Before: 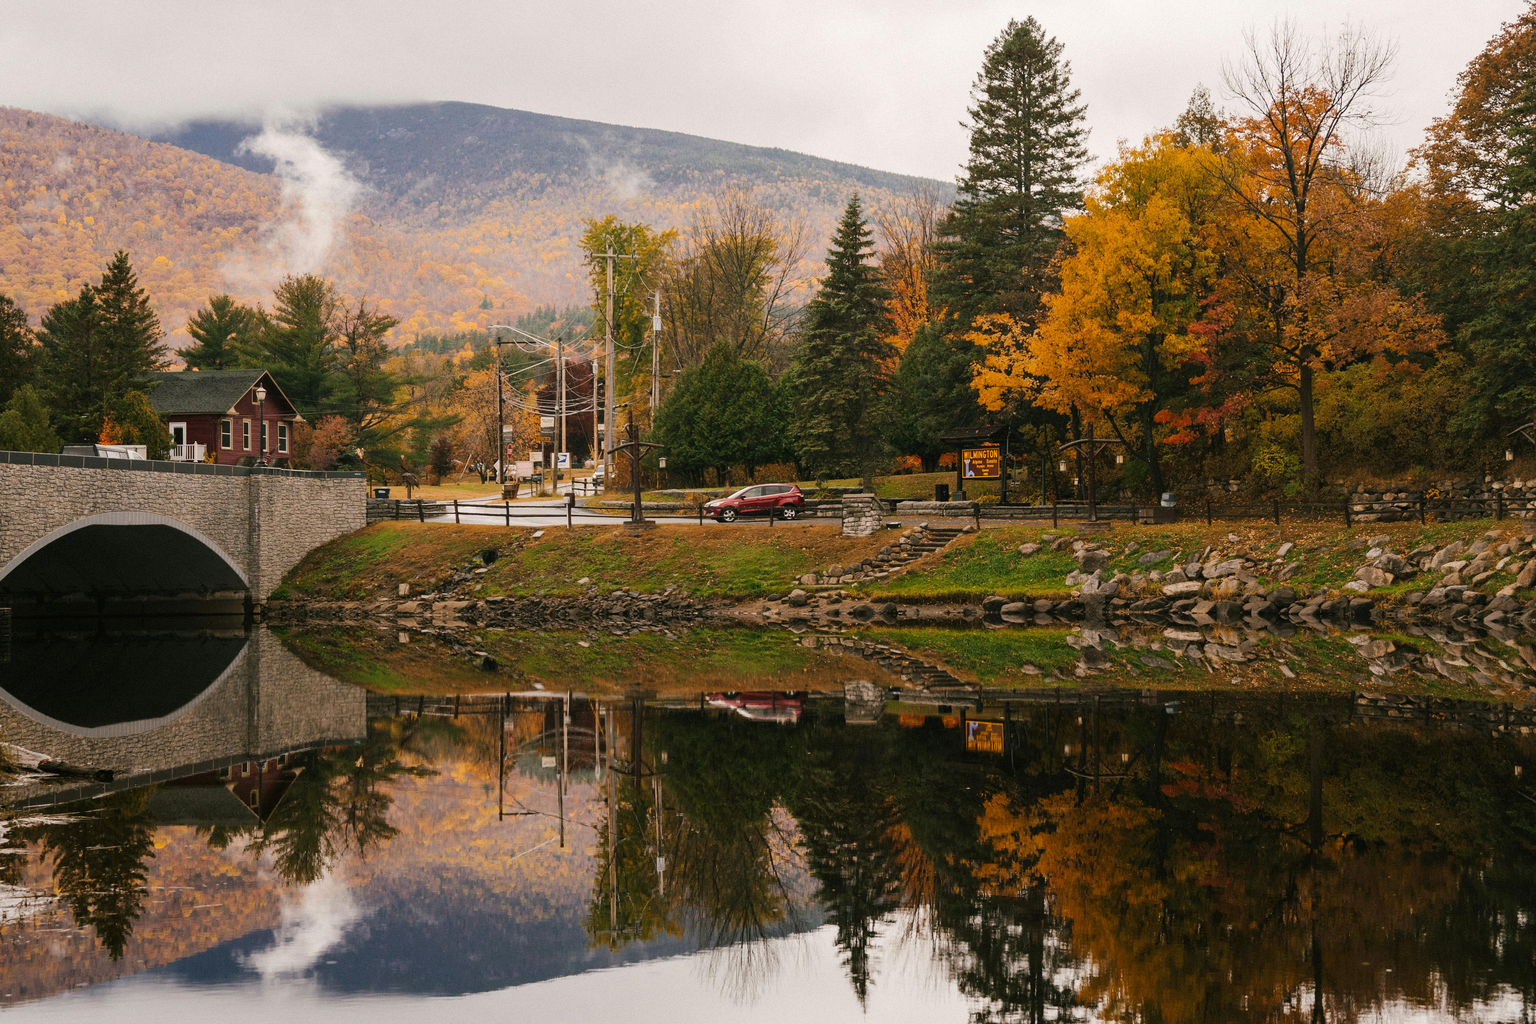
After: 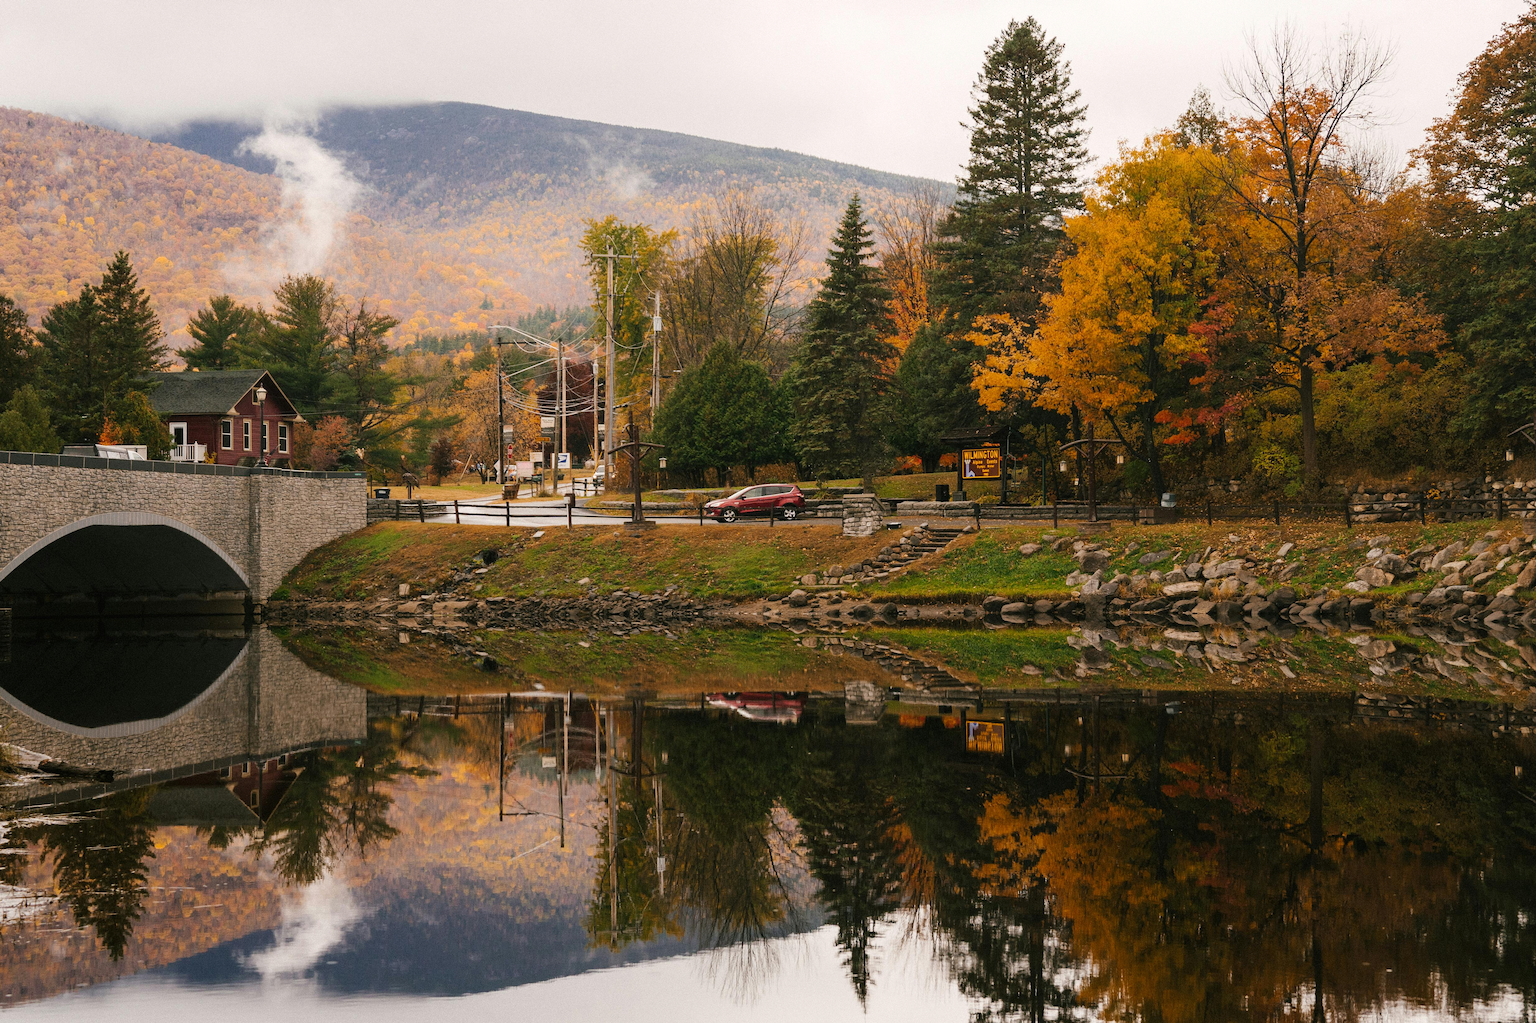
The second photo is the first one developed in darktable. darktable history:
shadows and highlights: shadows -1.71, highlights 40.82
